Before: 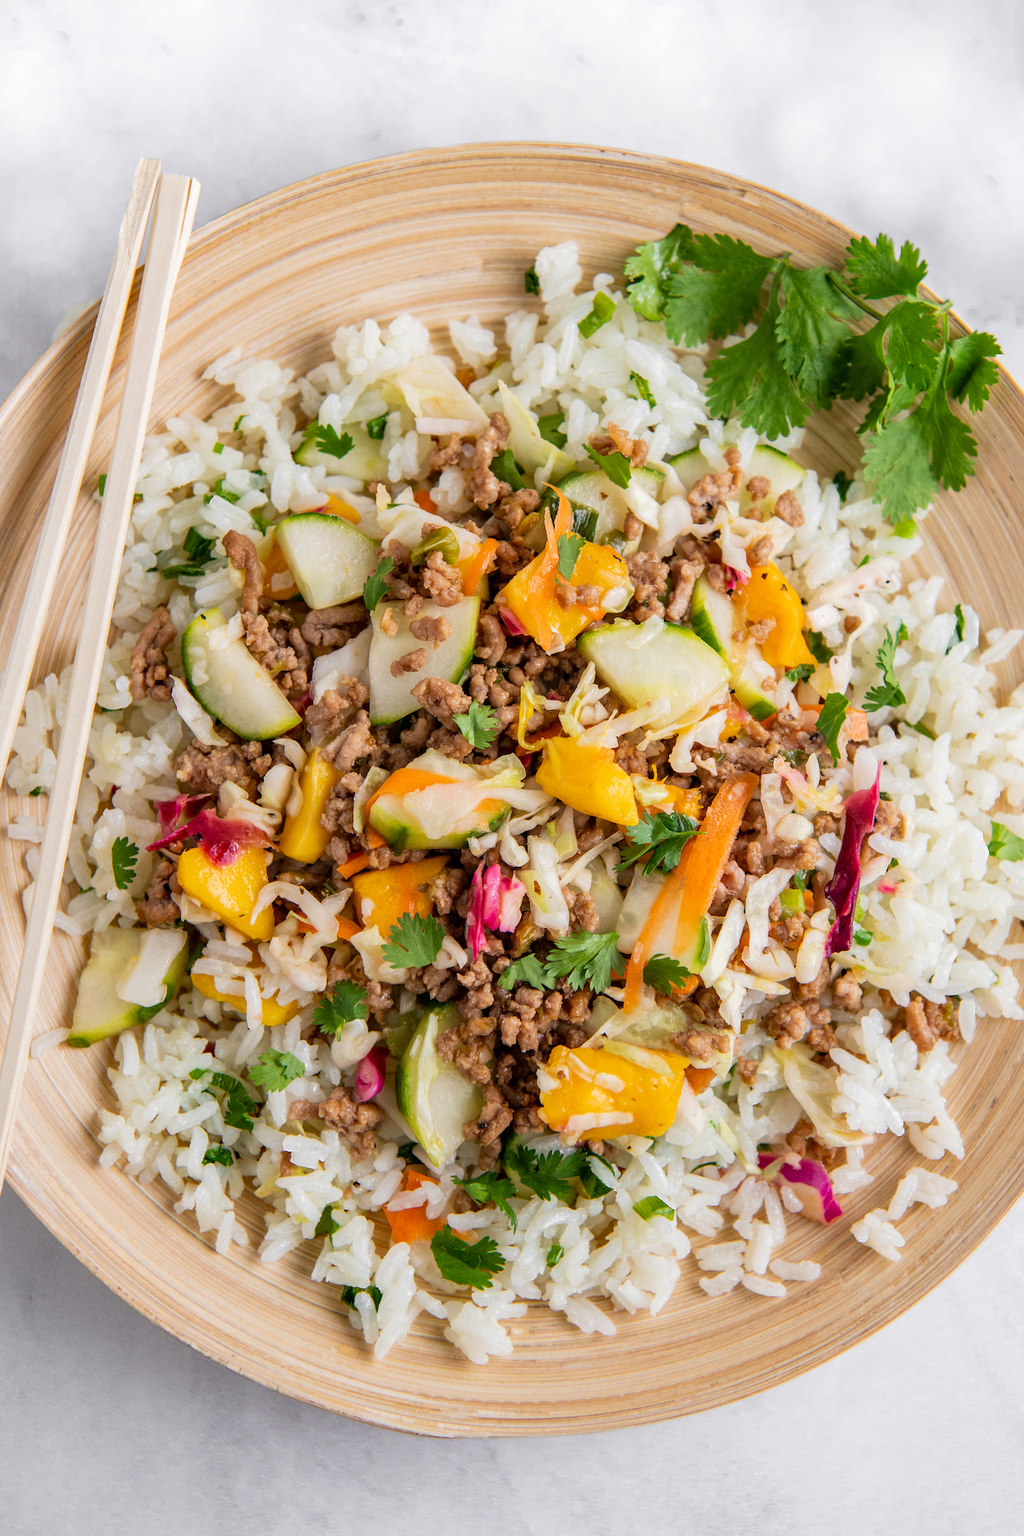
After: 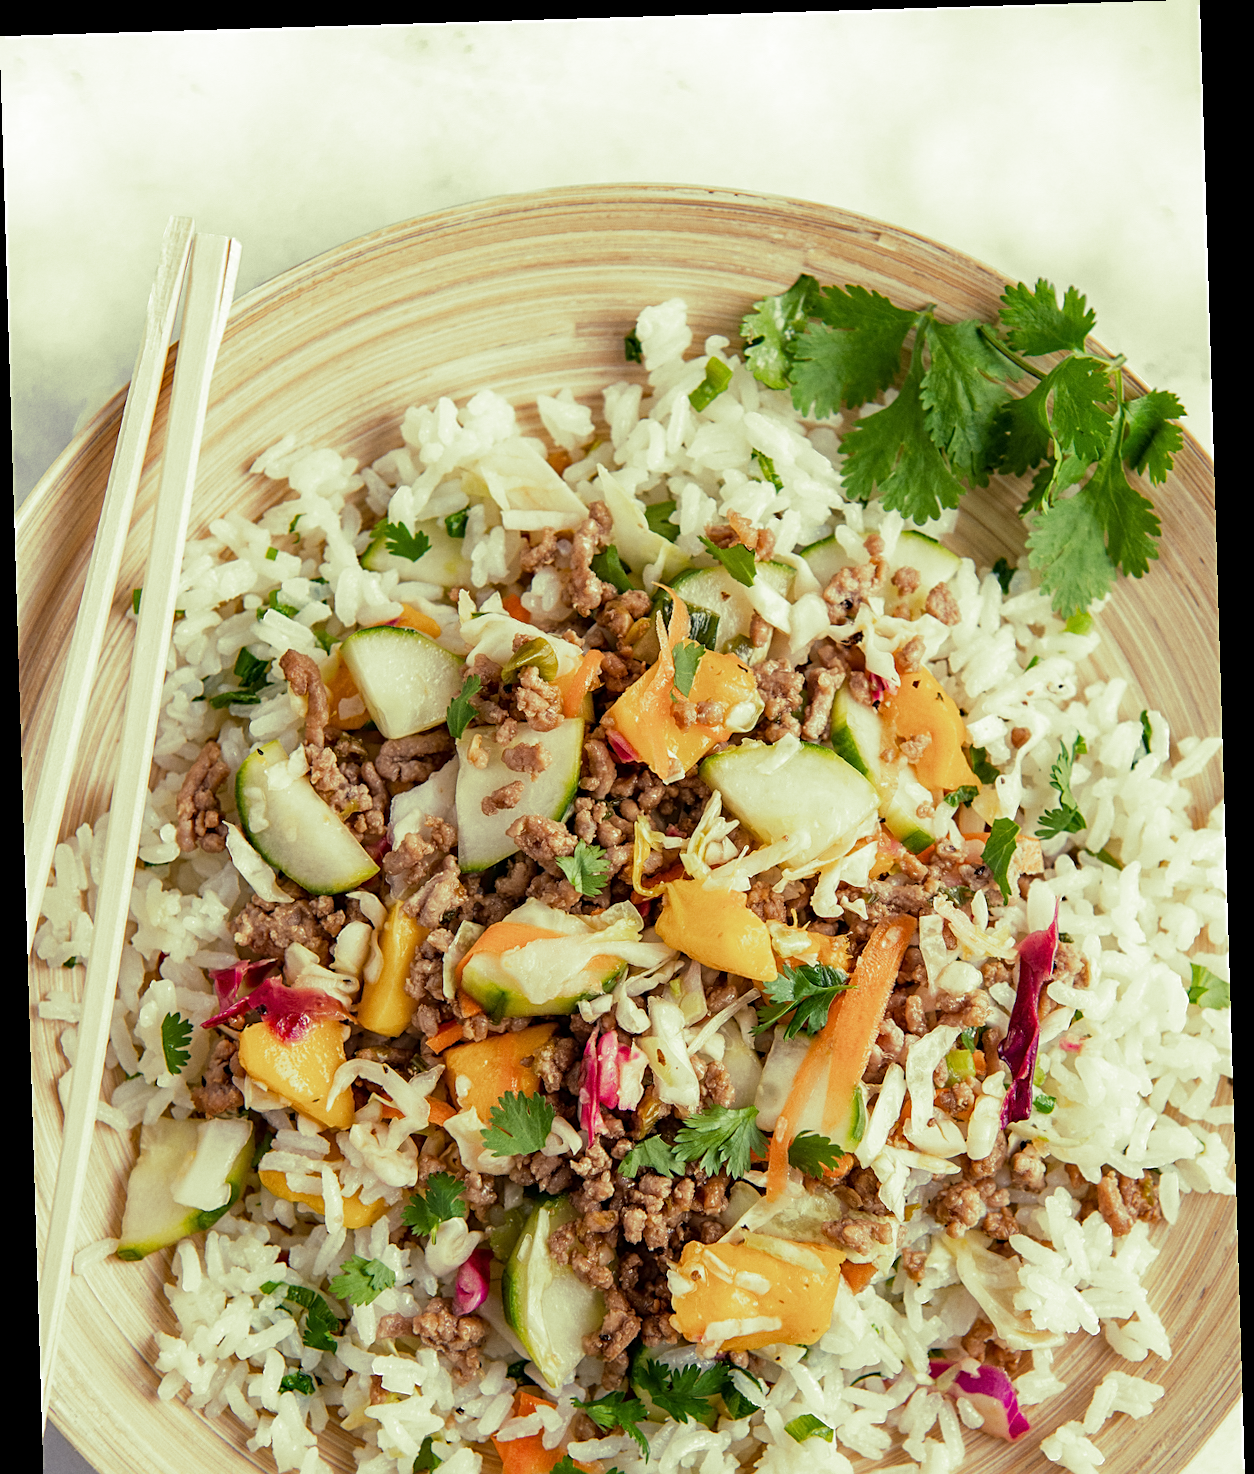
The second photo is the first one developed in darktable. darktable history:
sharpen: on, module defaults
grain: coarseness 14.57 ISO, strength 8.8%
split-toning: shadows › hue 290.82°, shadows › saturation 0.34, highlights › saturation 0.38, balance 0, compress 50%
crop: bottom 19.644%
rotate and perspective: rotation -1.75°, automatic cropping off
